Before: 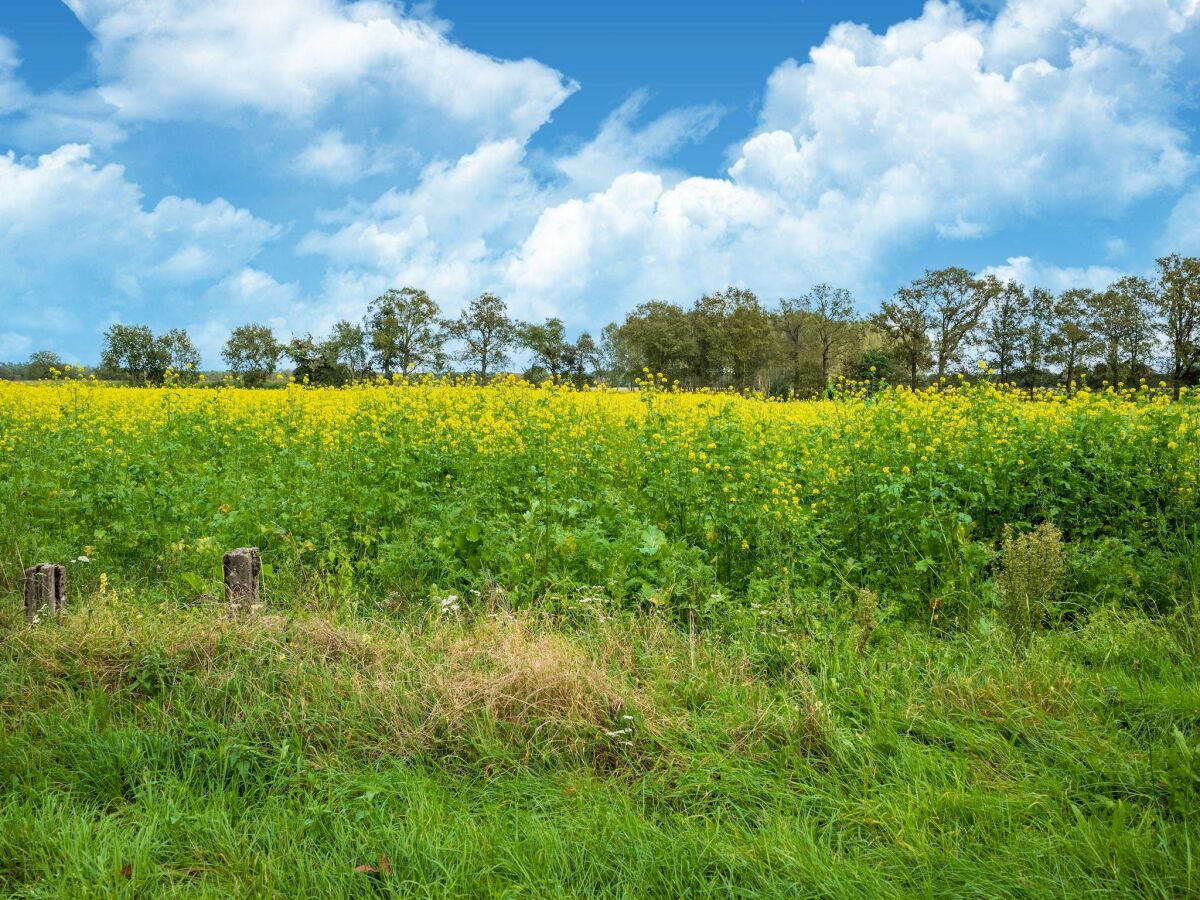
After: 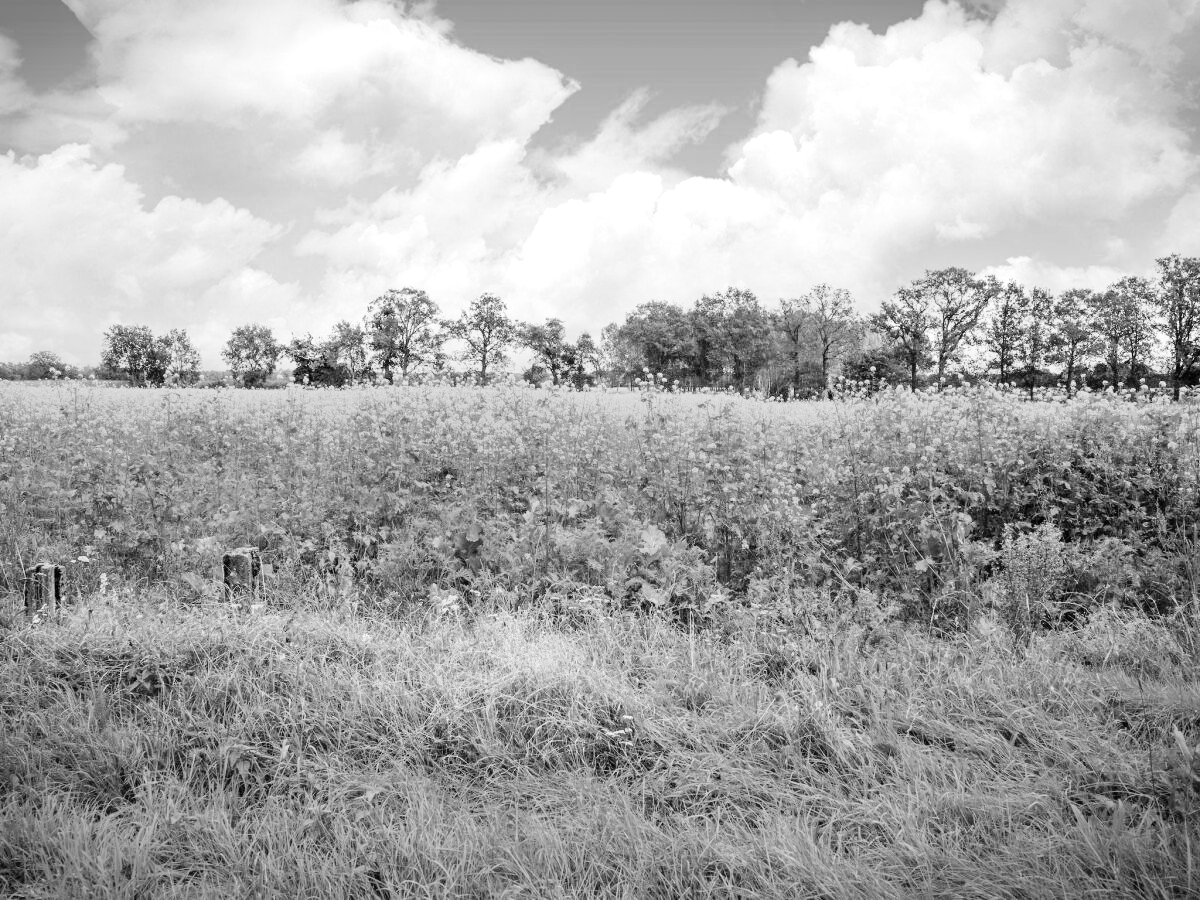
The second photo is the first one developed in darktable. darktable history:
base curve: curves: ch0 [(0, 0) (0.036, 0.025) (0.121, 0.166) (0.206, 0.329) (0.605, 0.79) (1, 1)], preserve colors none
vignetting: fall-off start 100%, brightness -0.406, saturation -0.3, width/height ratio 1.324, dithering 8-bit output, unbound false
exposure: exposure 0.29 EV, compensate highlight preservation false
monochrome: a -4.13, b 5.16, size 1
